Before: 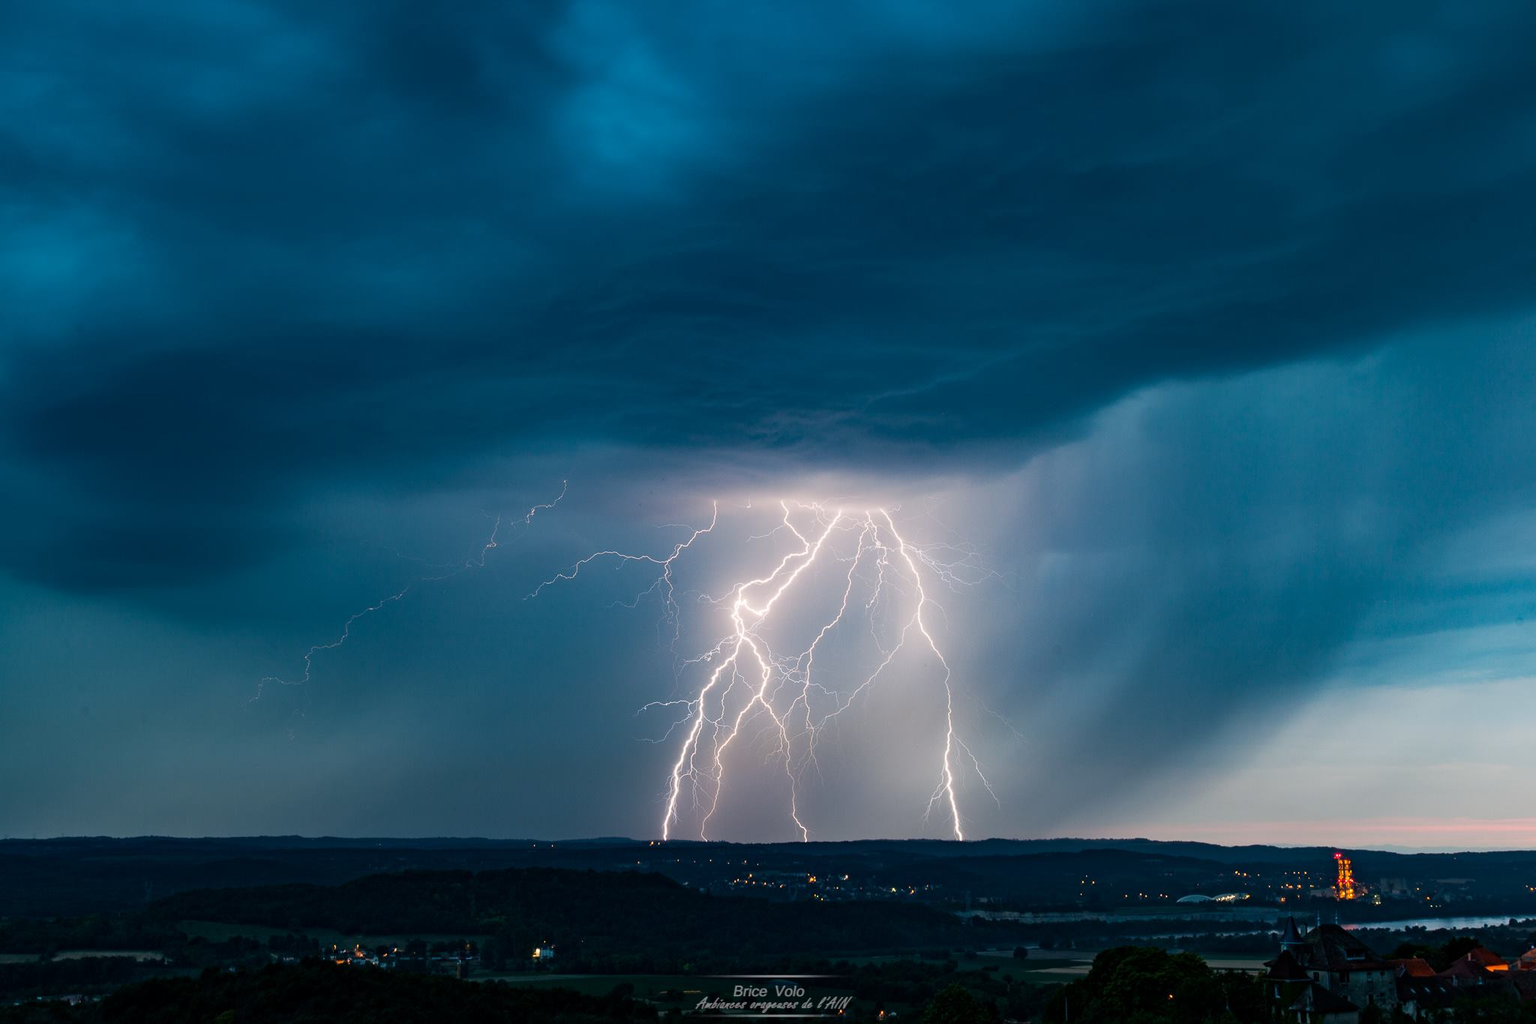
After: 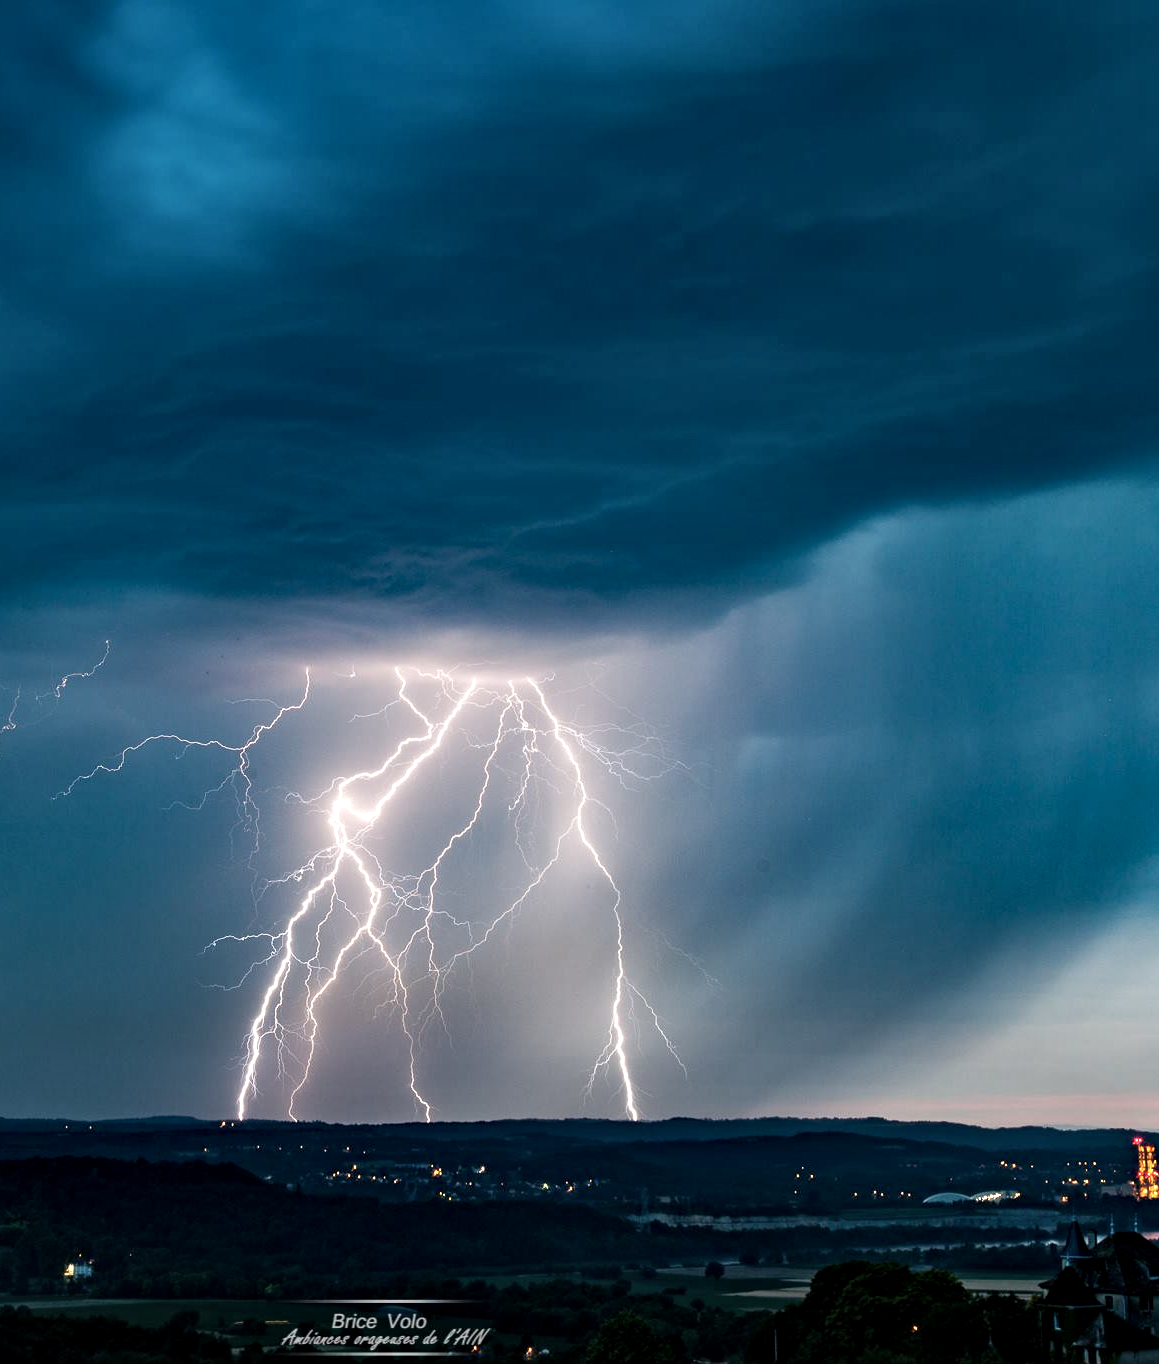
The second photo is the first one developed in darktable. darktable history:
contrast equalizer: octaves 7, y [[0.601, 0.6, 0.598, 0.598, 0.6, 0.601], [0.5 ×6], [0.5 ×6], [0 ×6], [0 ×6]]
crop: left 31.561%, top 0.008%, right 11.847%
